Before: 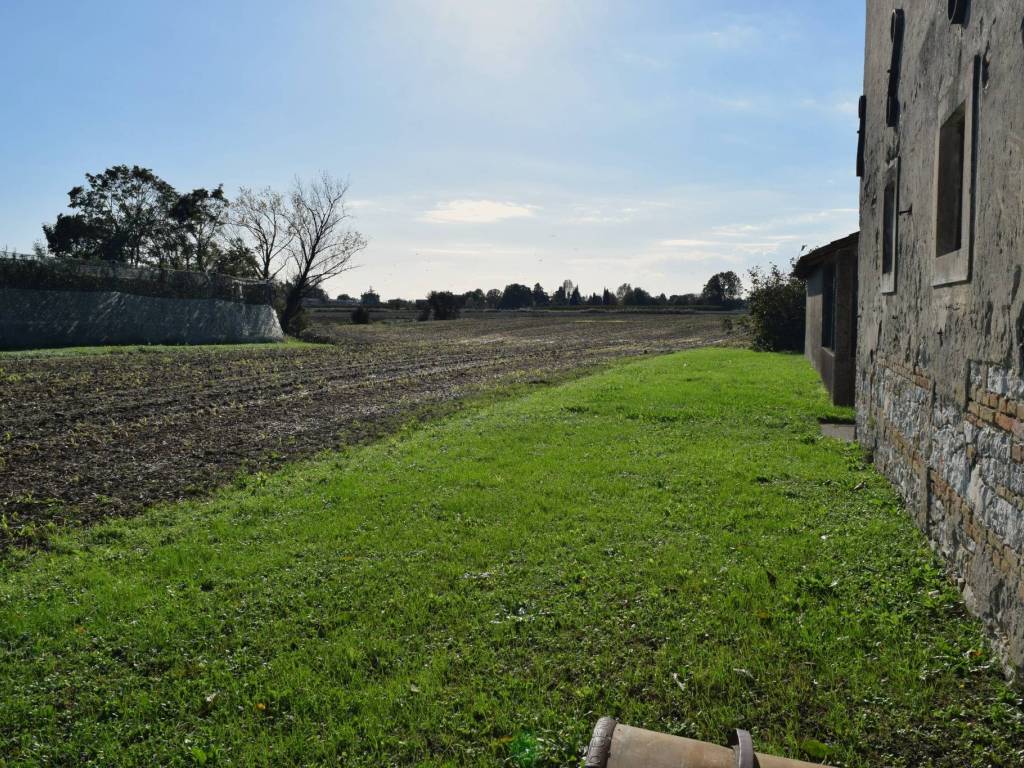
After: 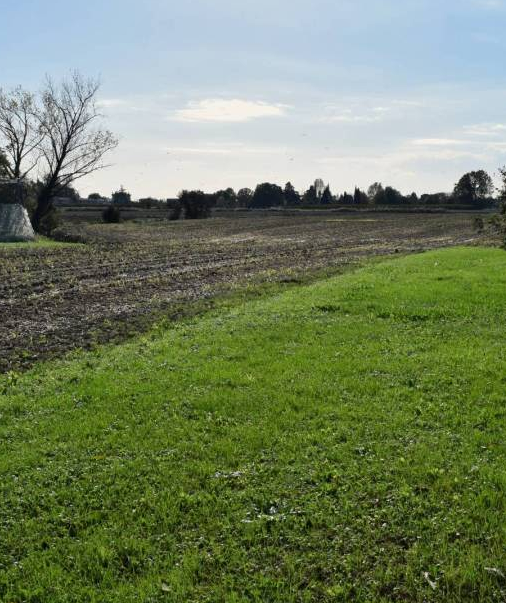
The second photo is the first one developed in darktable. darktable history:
crop and rotate: angle 0.02°, left 24.353%, top 13.219%, right 26.156%, bottom 8.224%
local contrast: mode bilateral grid, contrast 20, coarseness 50, detail 120%, midtone range 0.2
